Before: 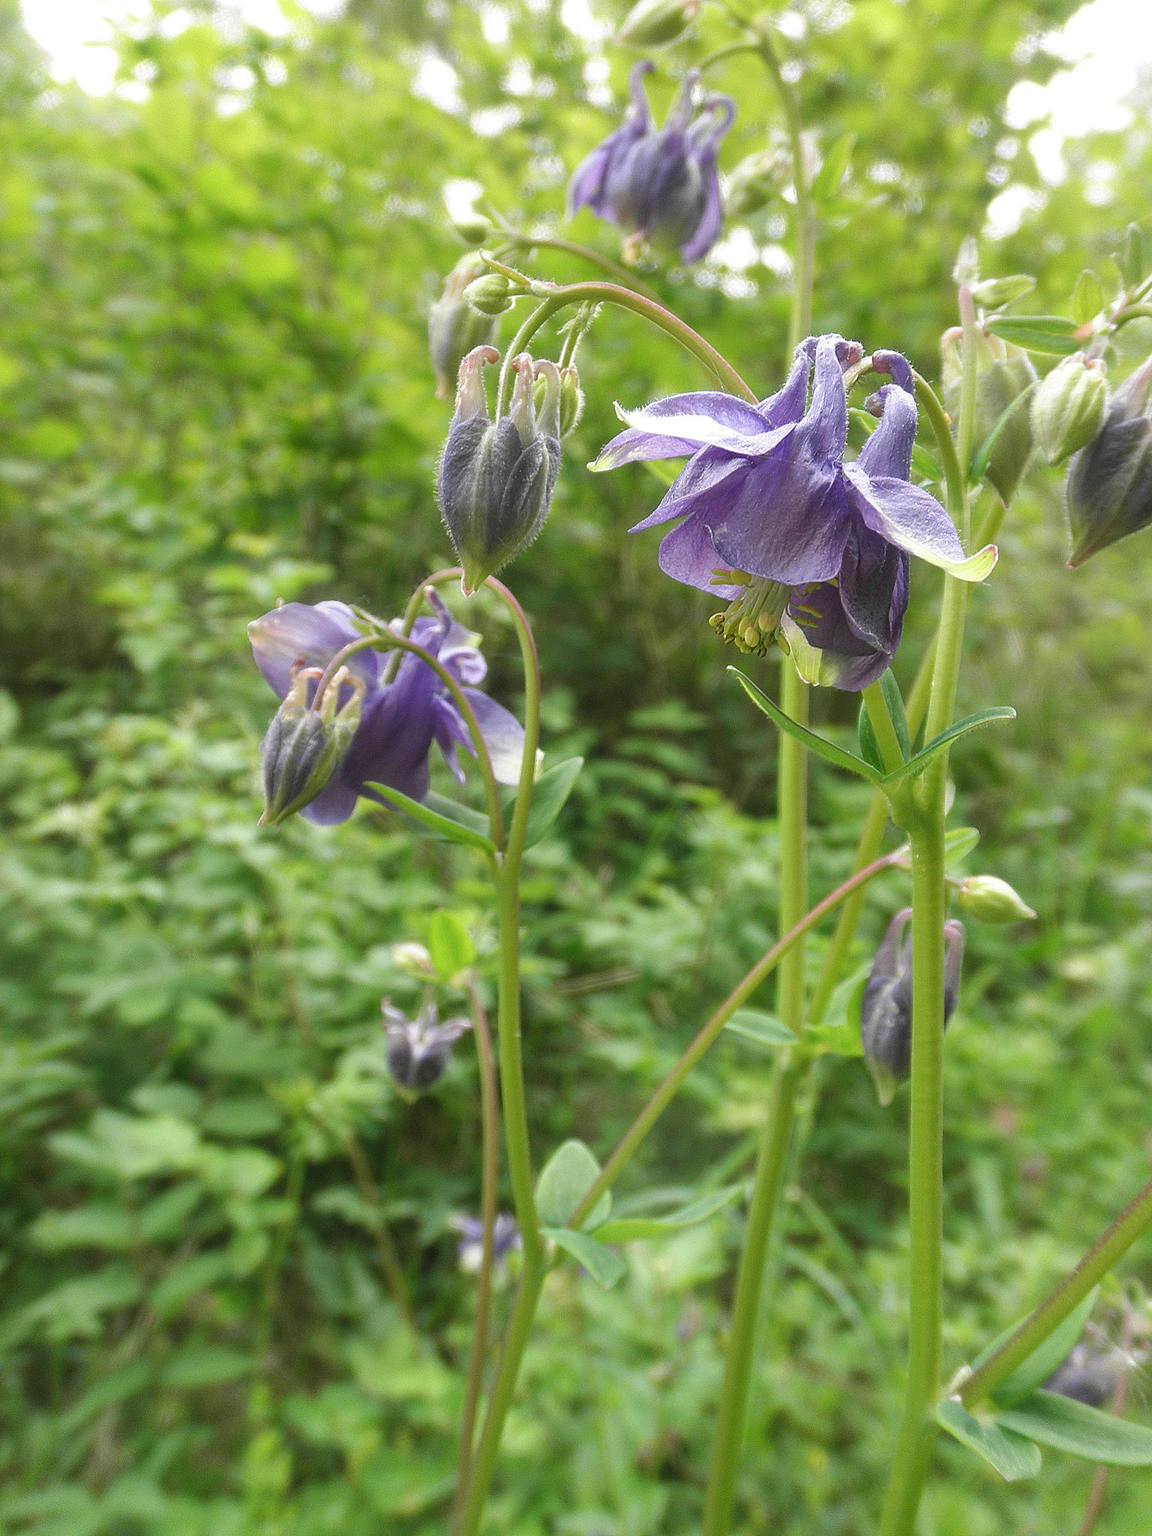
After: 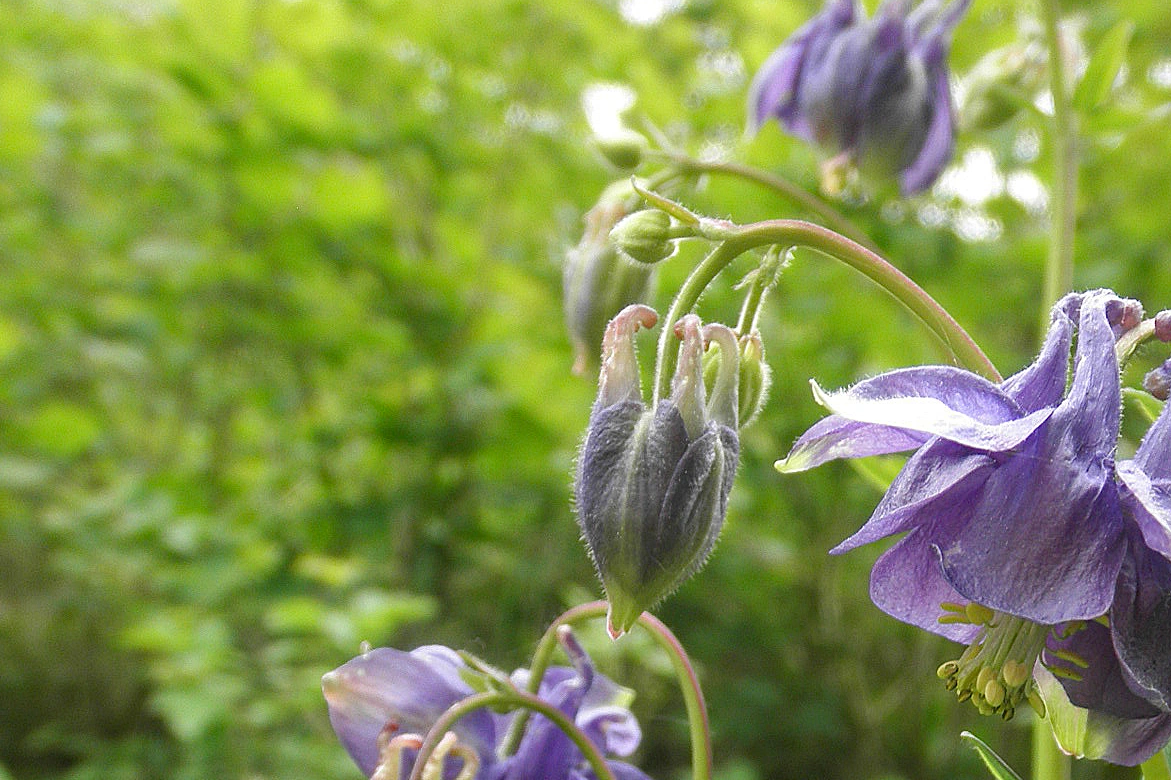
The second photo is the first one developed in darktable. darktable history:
haze removal: on, module defaults
crop: left 0.579%, top 7.627%, right 23.167%, bottom 54.275%
